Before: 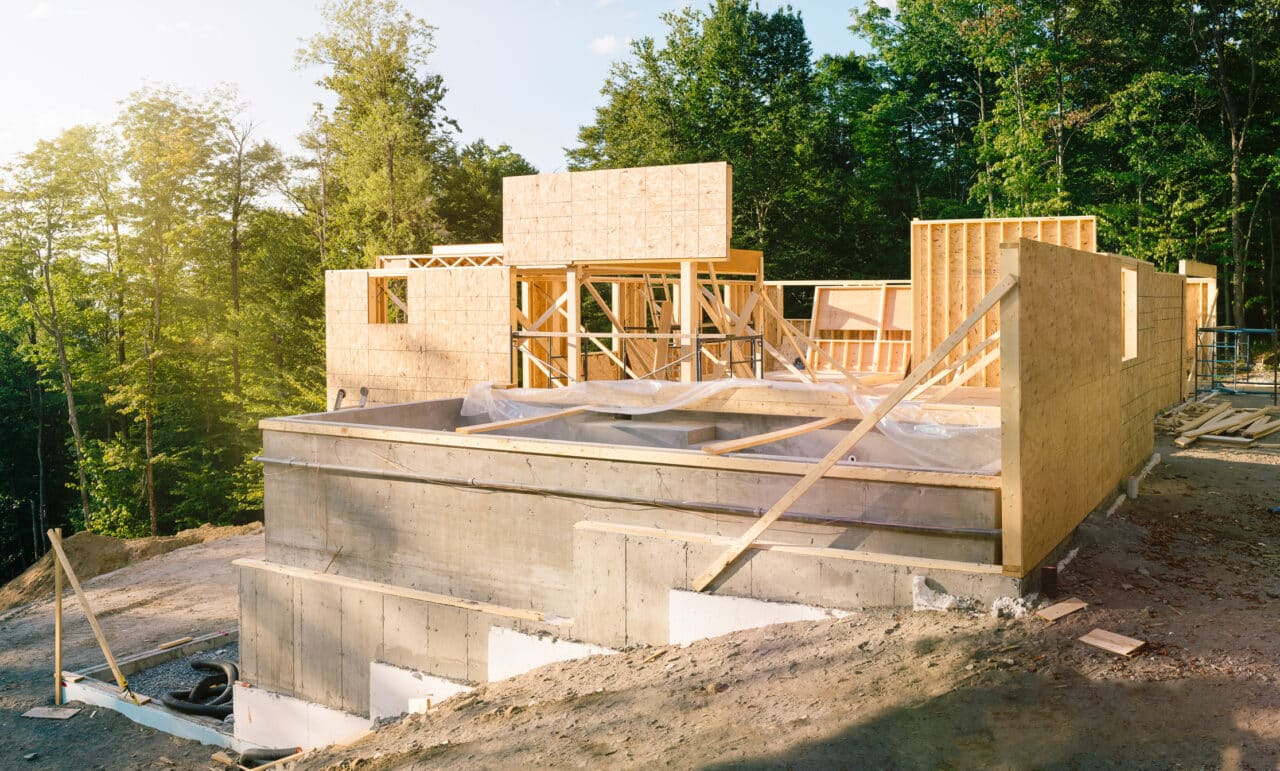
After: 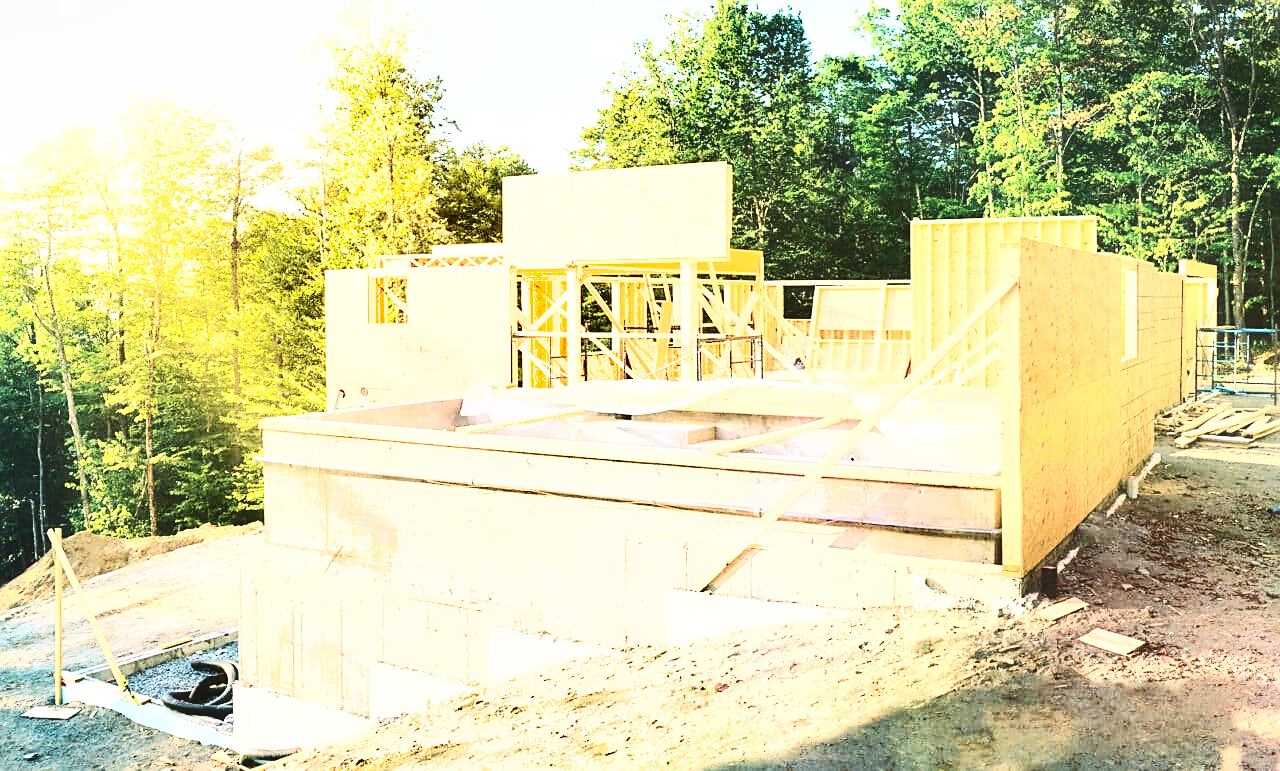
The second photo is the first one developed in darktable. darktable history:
velvia: on, module defaults
contrast brightness saturation: contrast 0.1, brightness 0.023, saturation 0.022
shadows and highlights: shadows 12.49, white point adjustment 1.3, soften with gaussian
sharpen: on, module defaults
exposure: black level correction -0.002, exposure 1.352 EV, compensate exposure bias true, compensate highlight preservation false
haze removal: strength -0.053, compatibility mode true, adaptive false
tone curve: curves: ch0 [(0, 0) (0.003, 0.003) (0.011, 0.013) (0.025, 0.029) (0.044, 0.052) (0.069, 0.082) (0.1, 0.118) (0.136, 0.161) (0.177, 0.21) (0.224, 0.27) (0.277, 0.38) (0.335, 0.49) (0.399, 0.594) (0.468, 0.692) (0.543, 0.794) (0.623, 0.857) (0.709, 0.919) (0.801, 0.955) (0.898, 0.978) (1, 1)], color space Lab, independent channels, preserve colors none
